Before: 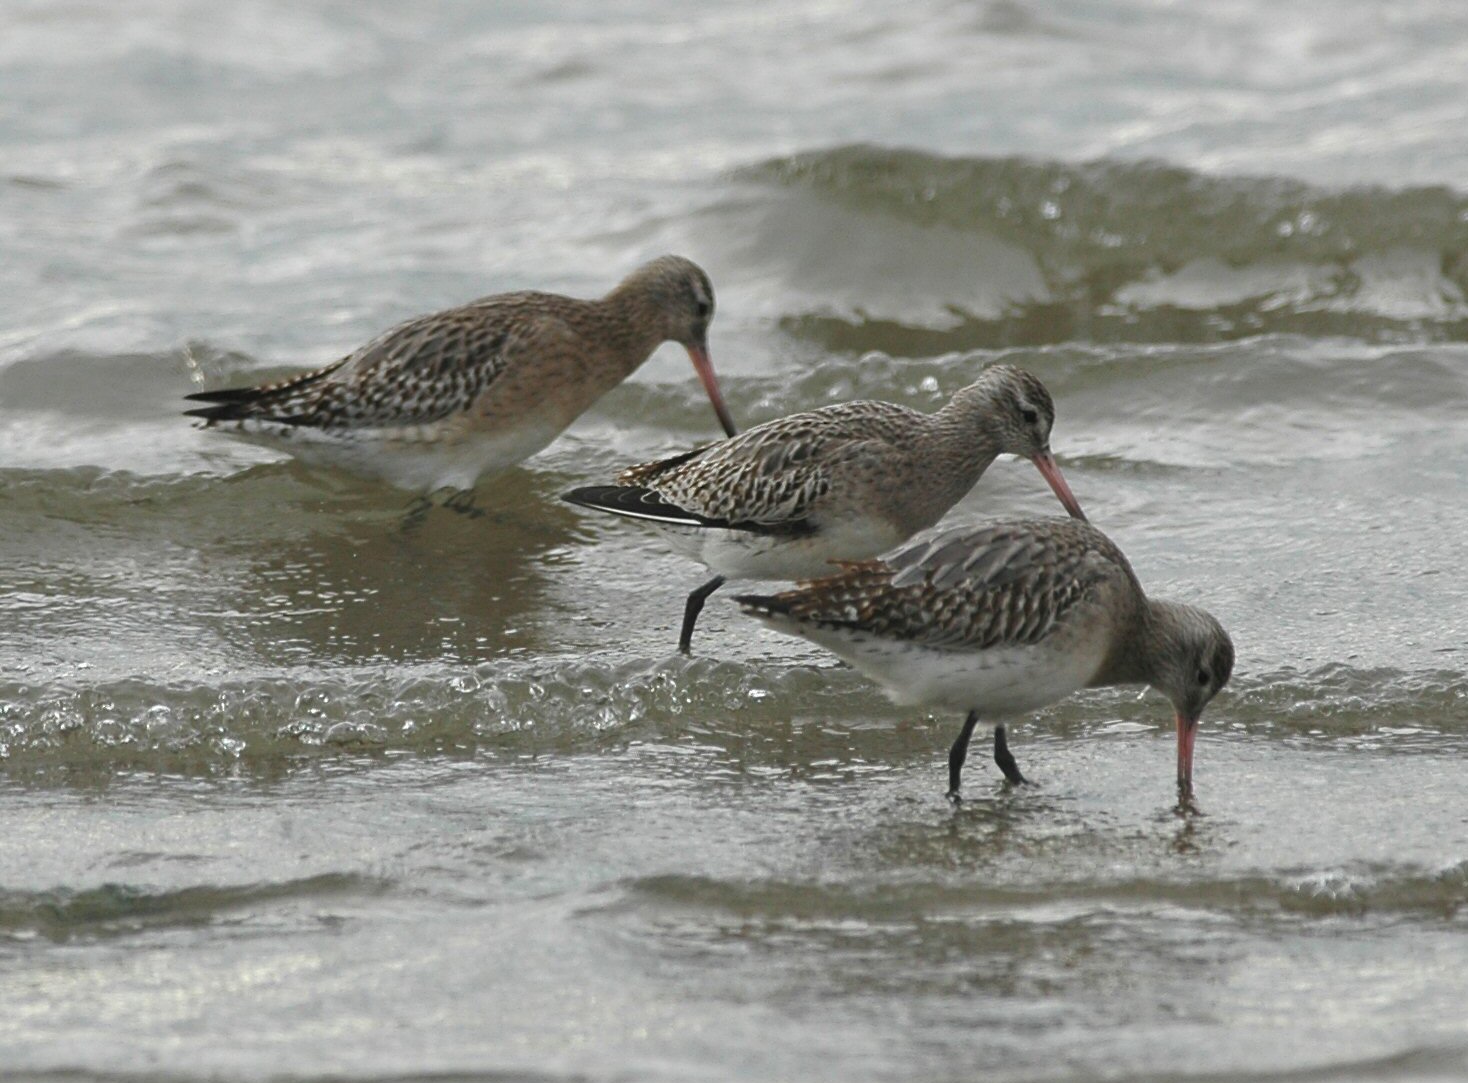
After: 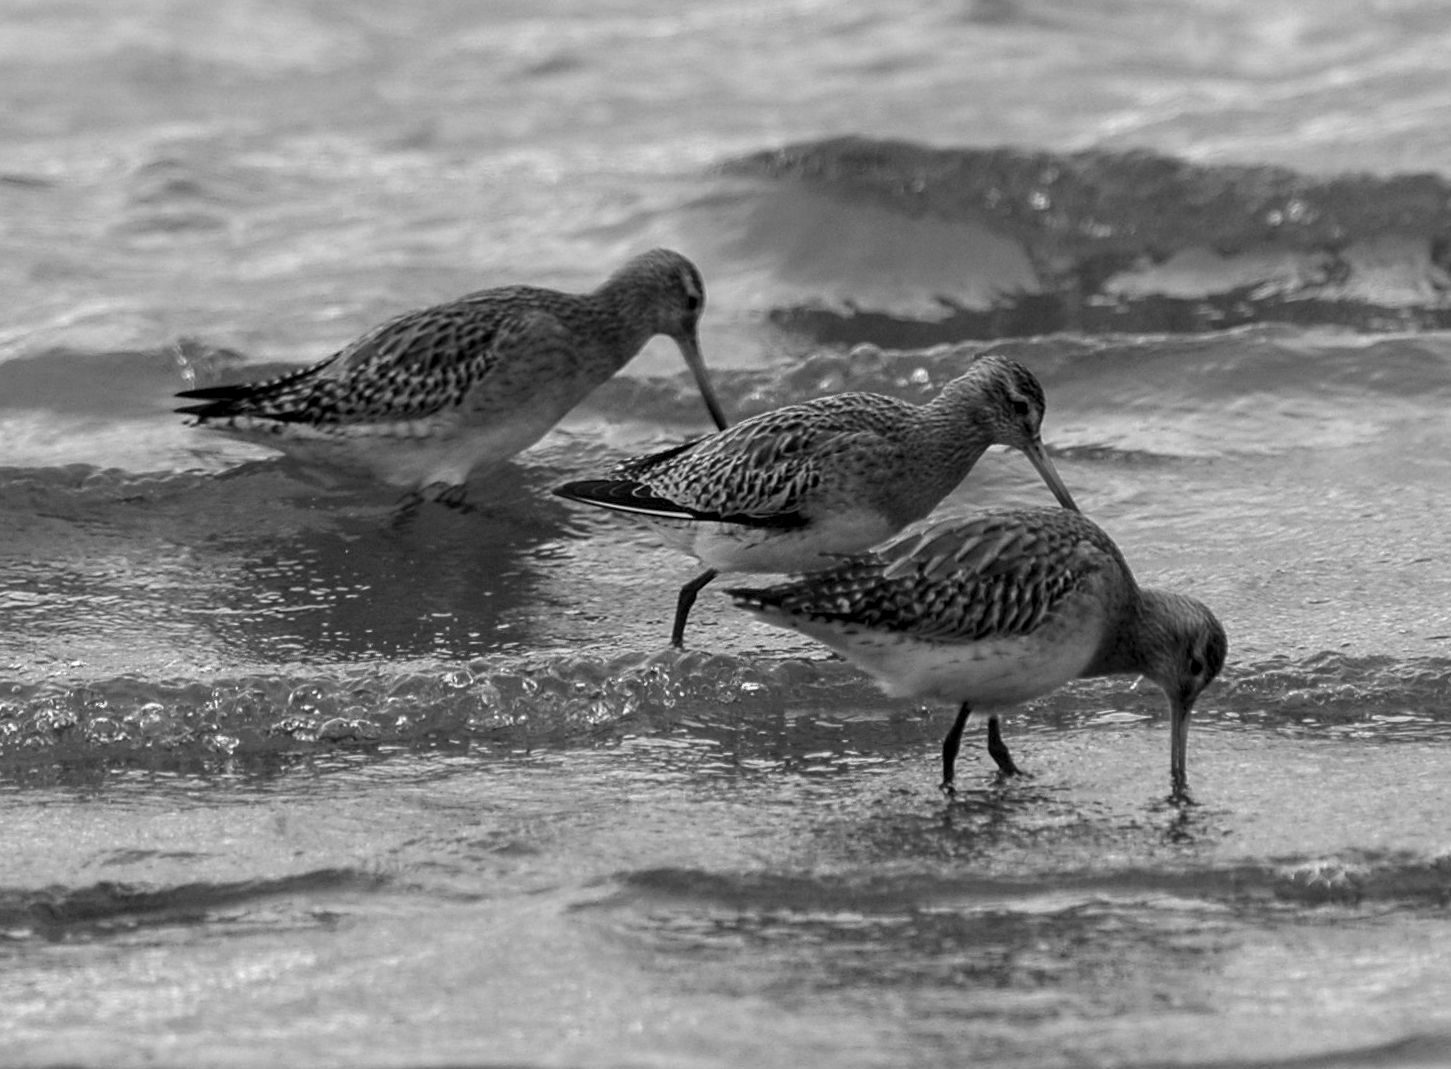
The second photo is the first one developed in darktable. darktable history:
local contrast: detail 142%
rotate and perspective: rotation -0.45°, automatic cropping original format, crop left 0.008, crop right 0.992, crop top 0.012, crop bottom 0.988
exposure: exposure -0.293 EV, compensate highlight preservation false
contrast brightness saturation: saturation -1
tone equalizer: -7 EV 0.13 EV, smoothing diameter 25%, edges refinement/feathering 10, preserve details guided filter
